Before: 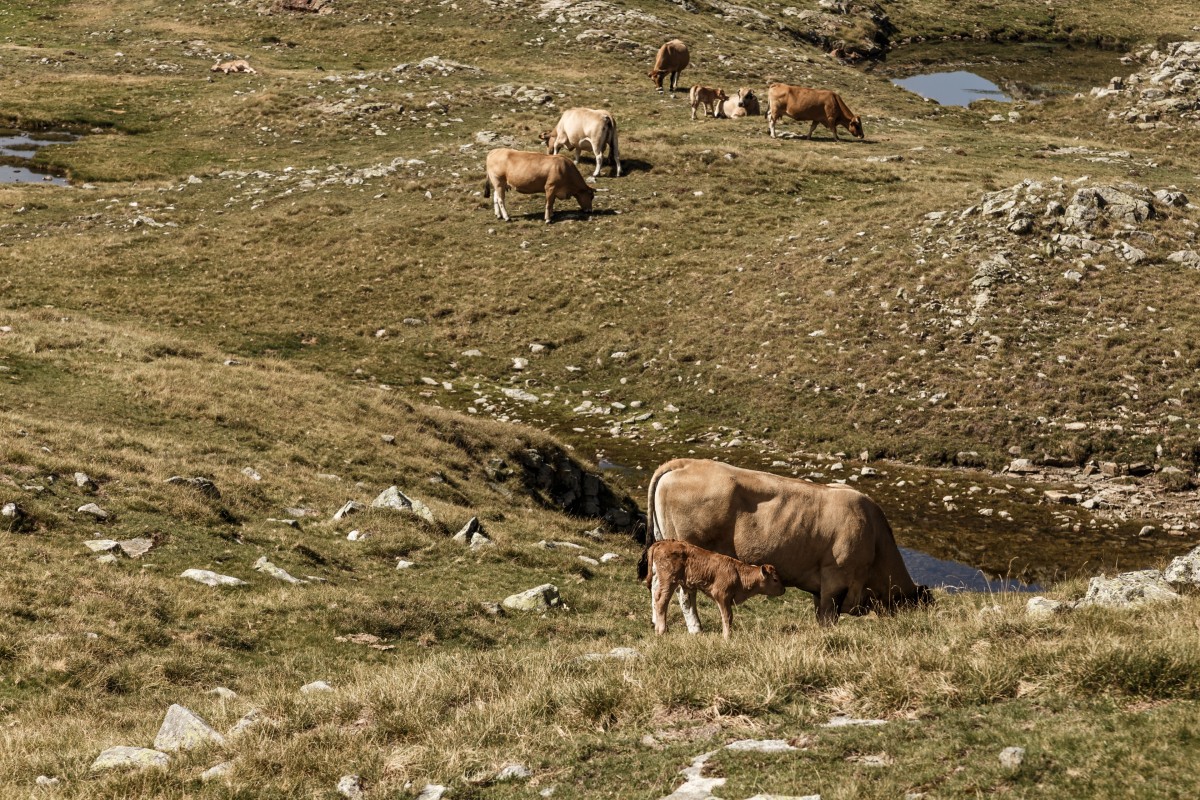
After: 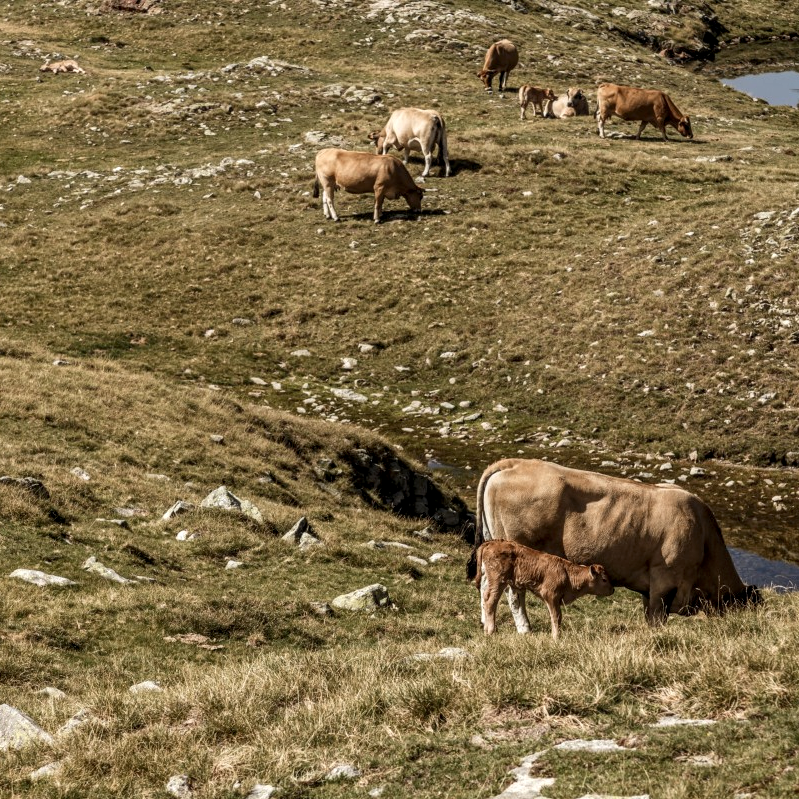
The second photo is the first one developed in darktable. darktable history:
local contrast: on, module defaults
crop and rotate: left 14.292%, right 19.041%
